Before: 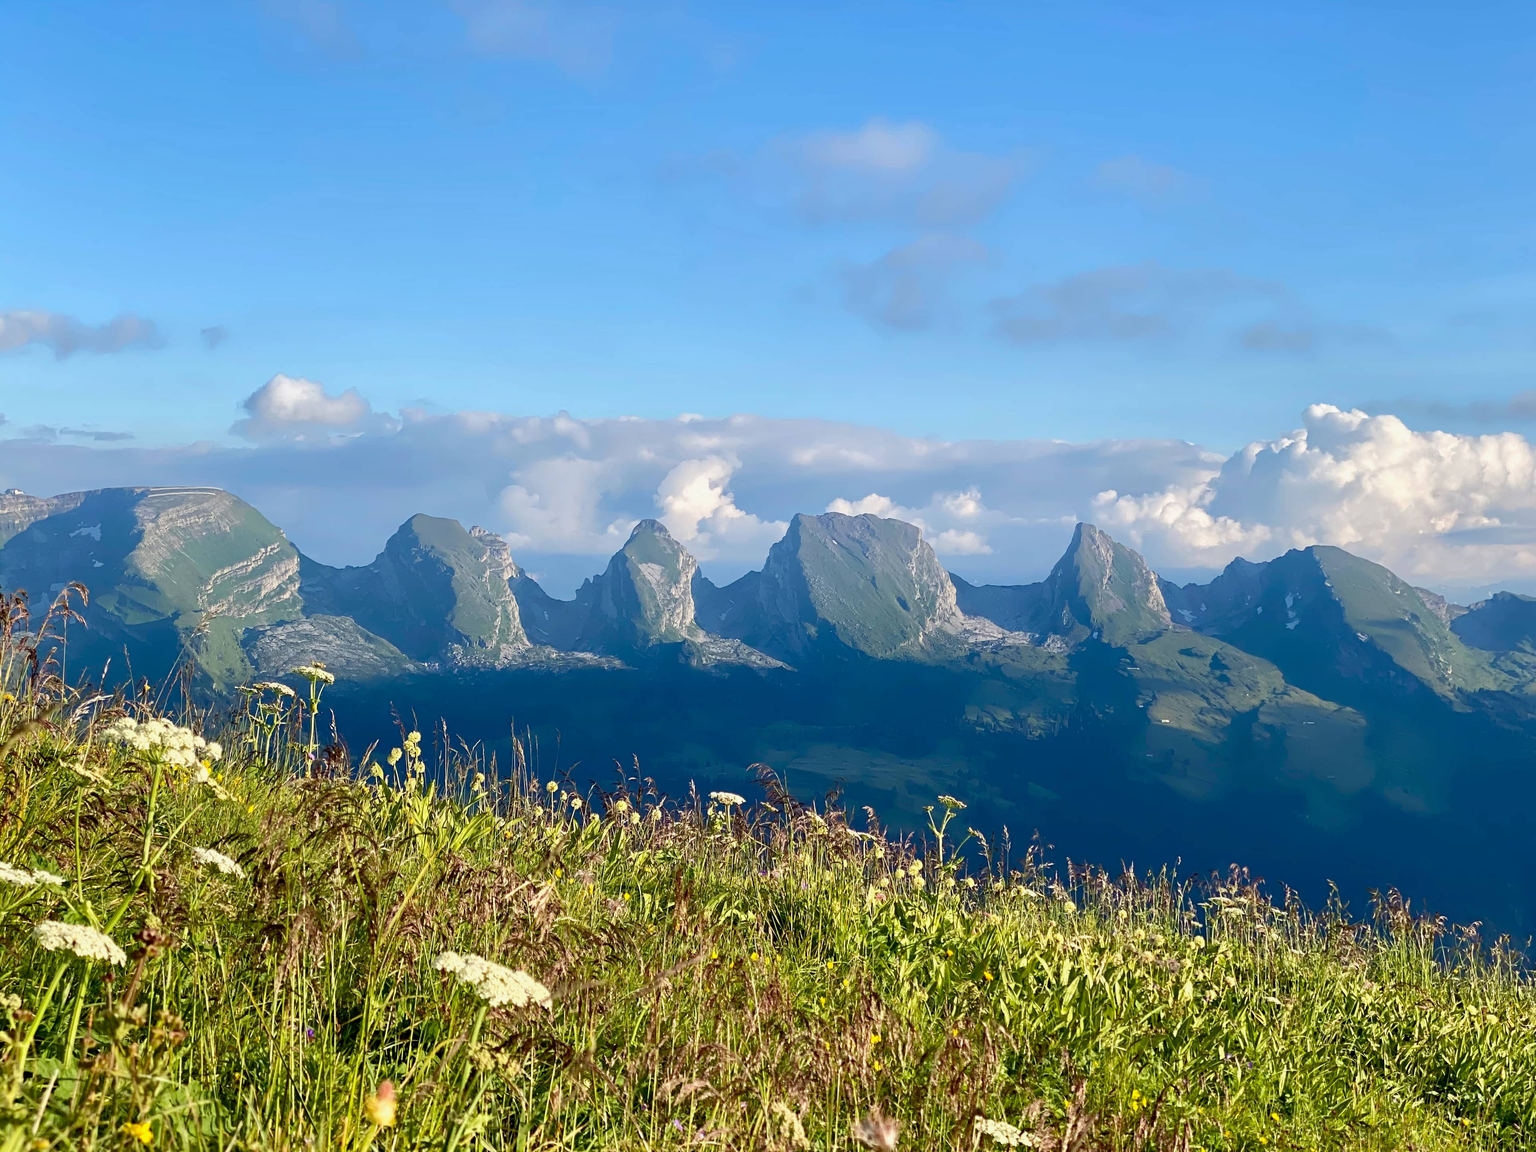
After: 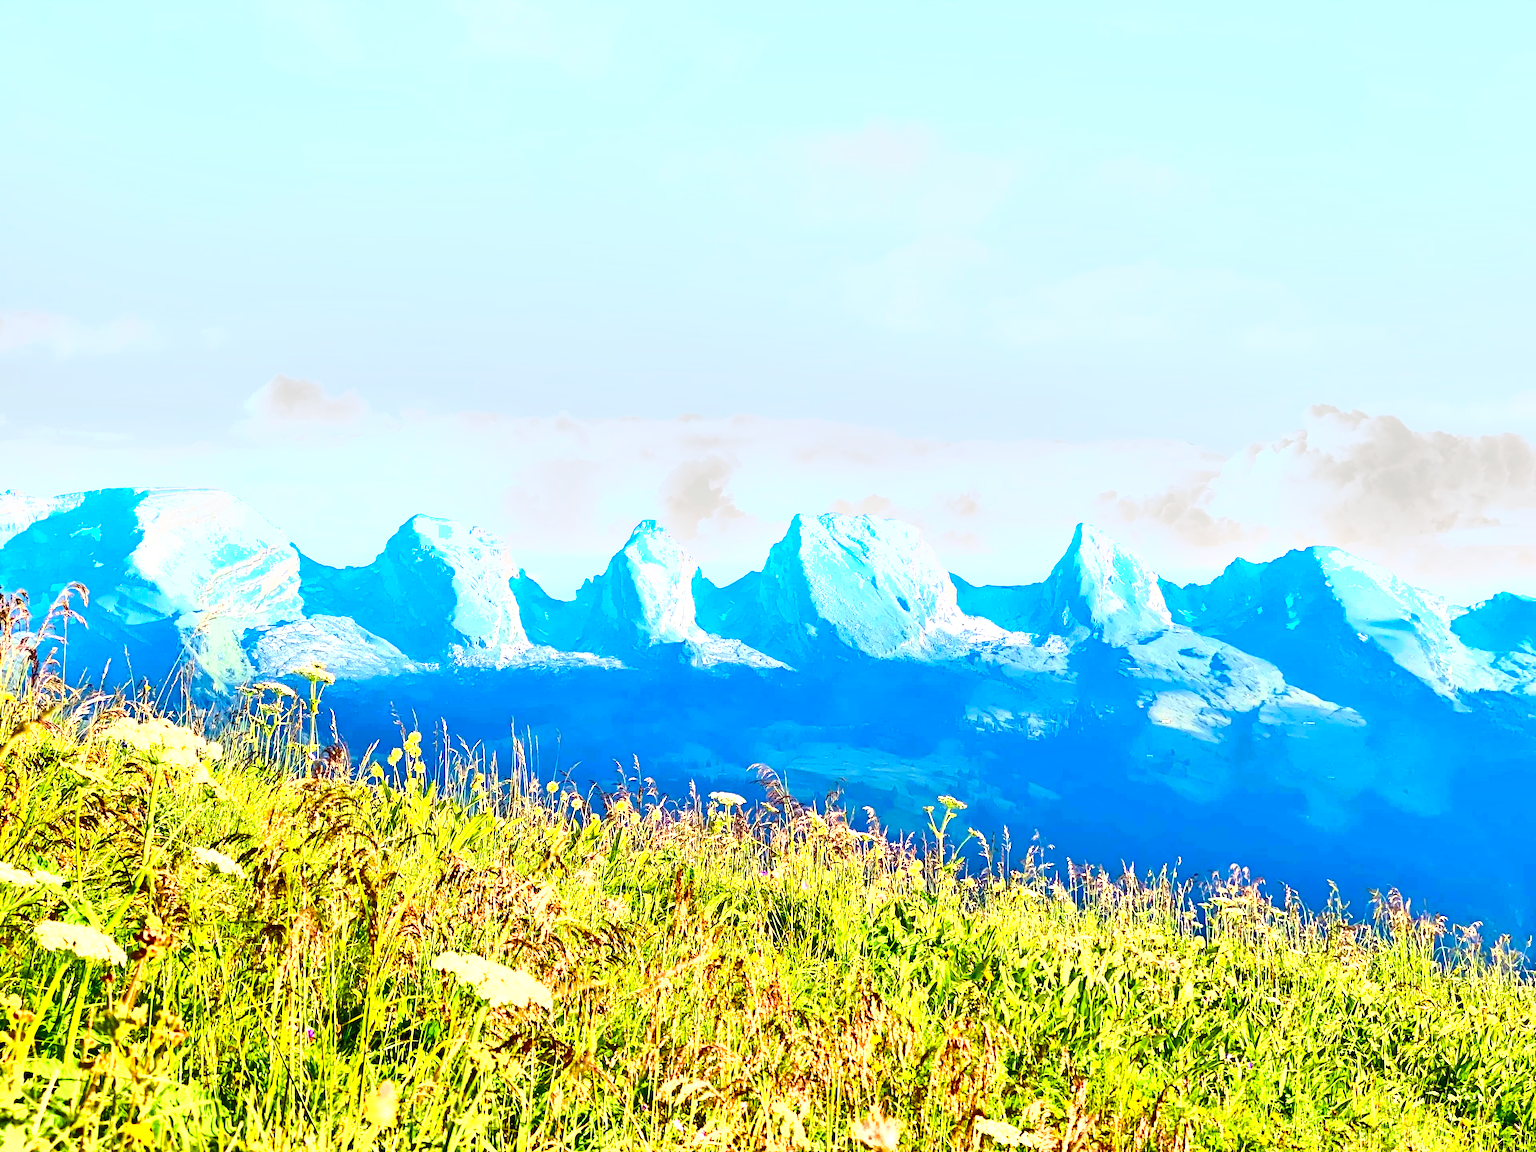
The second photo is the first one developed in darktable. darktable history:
shadows and highlights: soften with gaussian
contrast brightness saturation: contrast 0.197, brightness 0.157, saturation 0.225
exposure: black level correction 0, exposure 2.09 EV, compensate highlight preservation false
color correction: highlights b* -0.047, saturation 1.07
